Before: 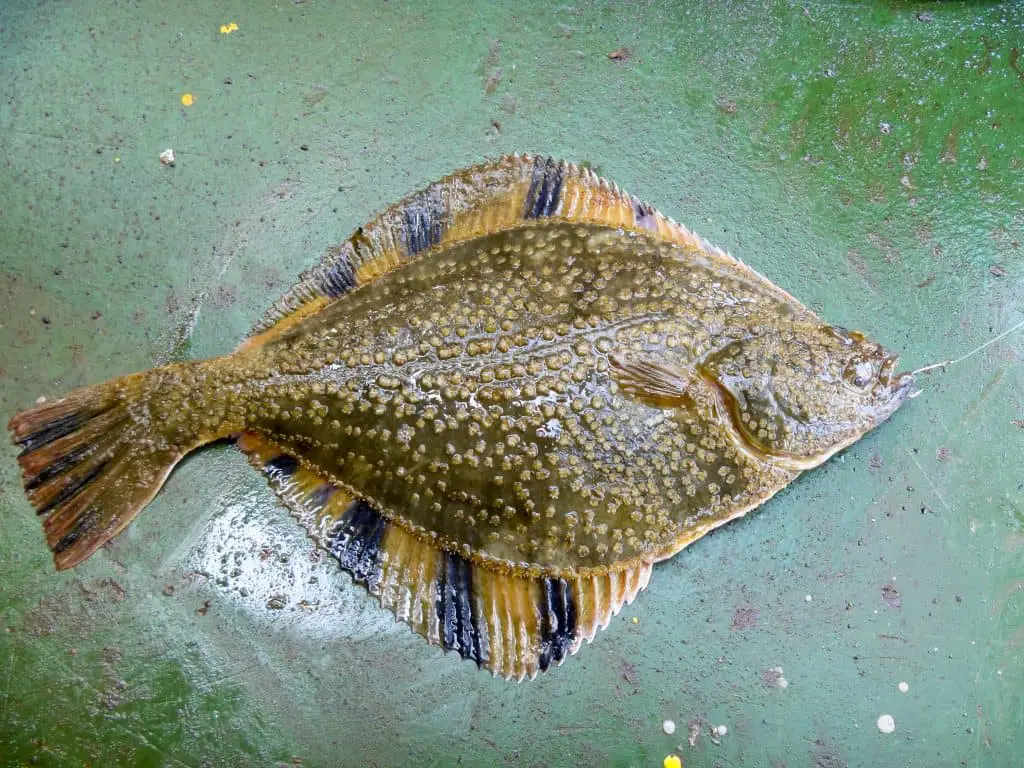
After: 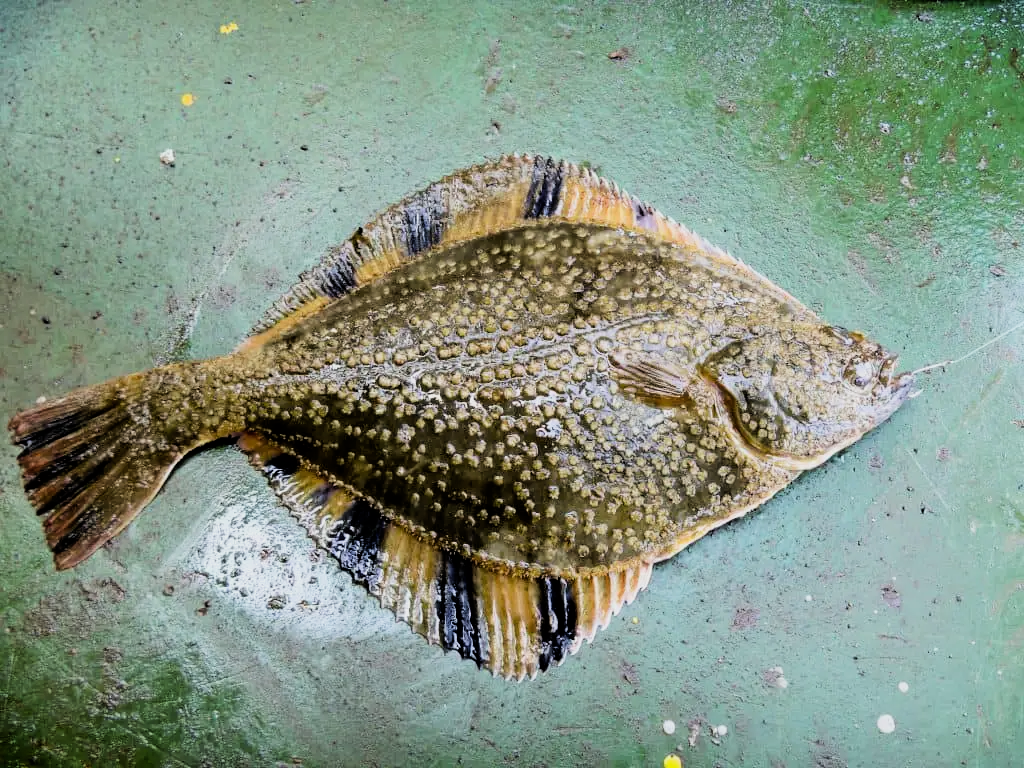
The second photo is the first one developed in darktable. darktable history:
filmic rgb: black relative exposure -5.11 EV, white relative exposure 3.97 EV, hardness 2.89, contrast 1.506
